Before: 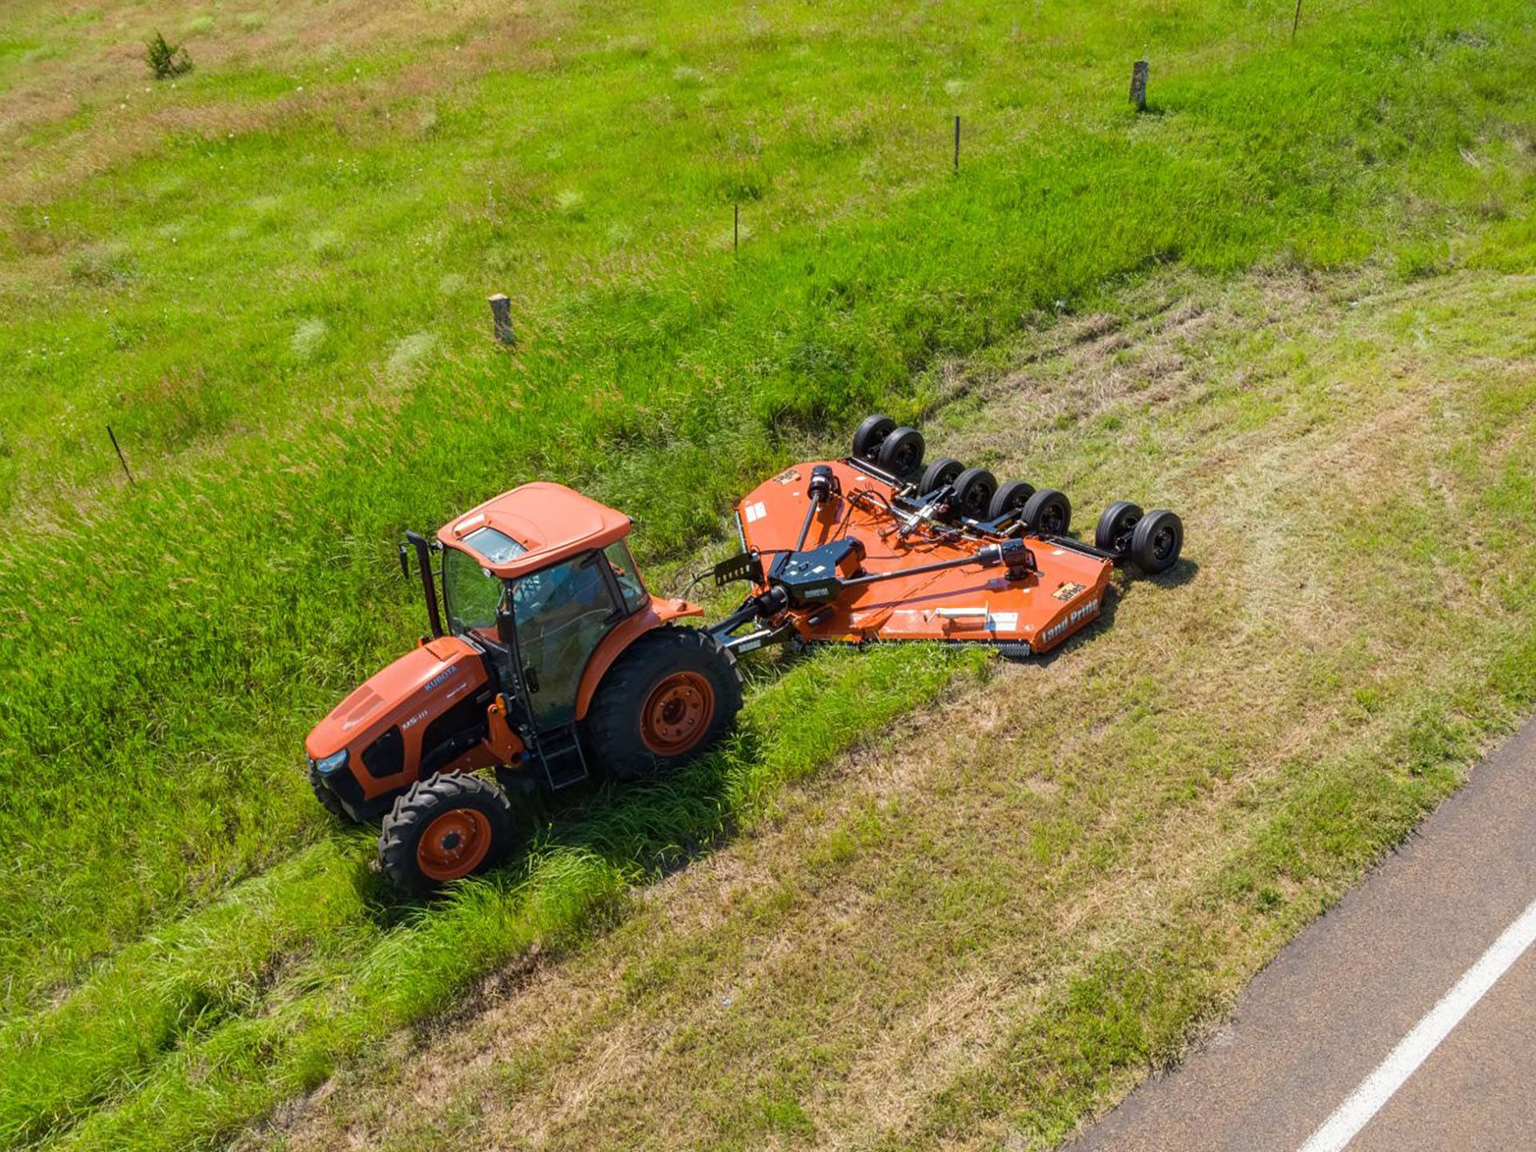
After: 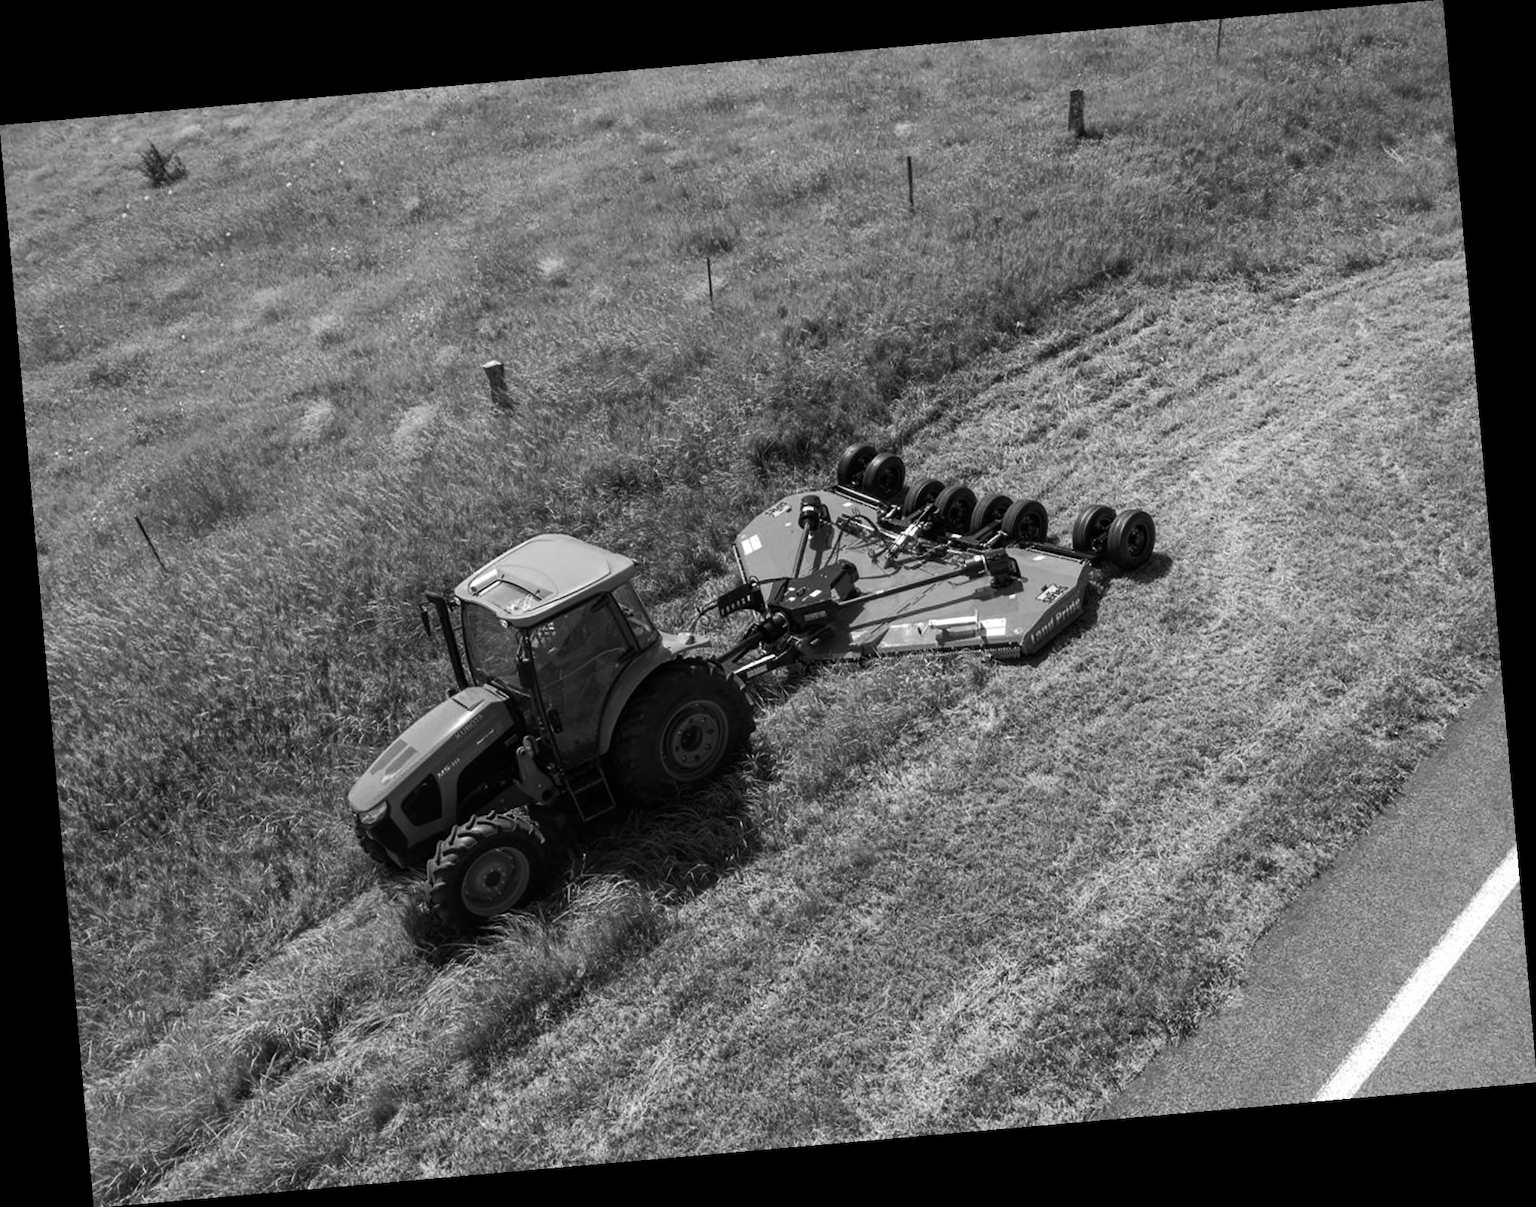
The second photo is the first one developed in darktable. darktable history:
color balance rgb: perceptual saturation grading › highlights -31.88%, perceptual saturation grading › mid-tones 5.8%, perceptual saturation grading › shadows 18.12%, perceptual brilliance grading › highlights 3.62%, perceptual brilliance grading › mid-tones -18.12%, perceptual brilliance grading › shadows -41.3%
monochrome: on, module defaults
rotate and perspective: rotation -4.98°, automatic cropping off
